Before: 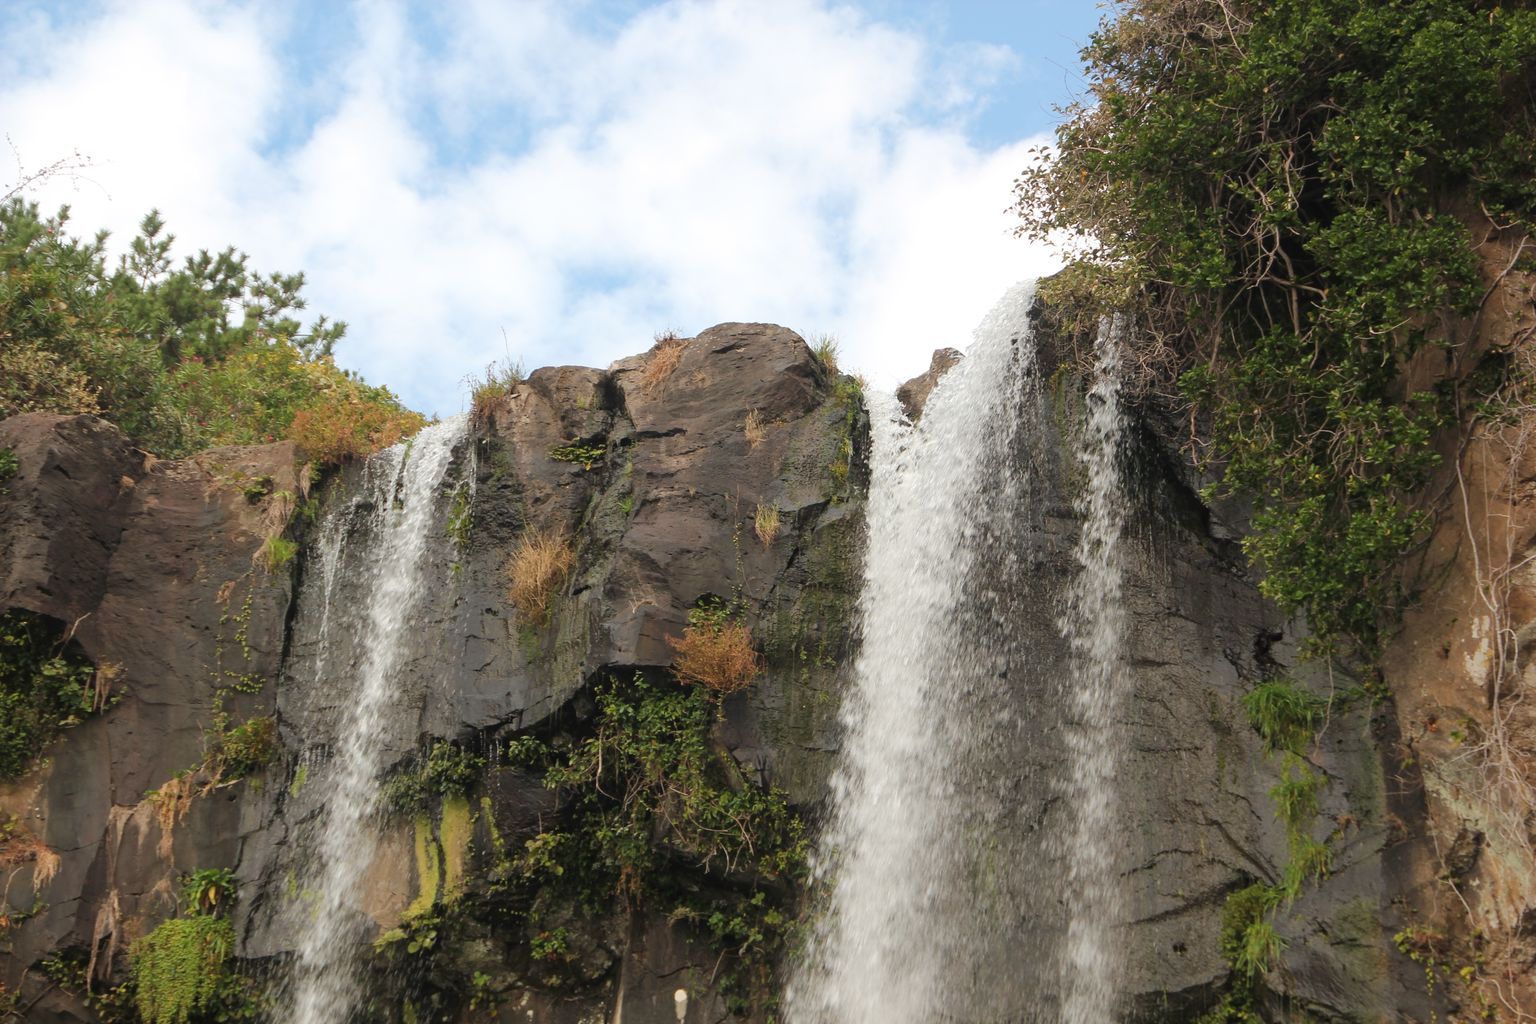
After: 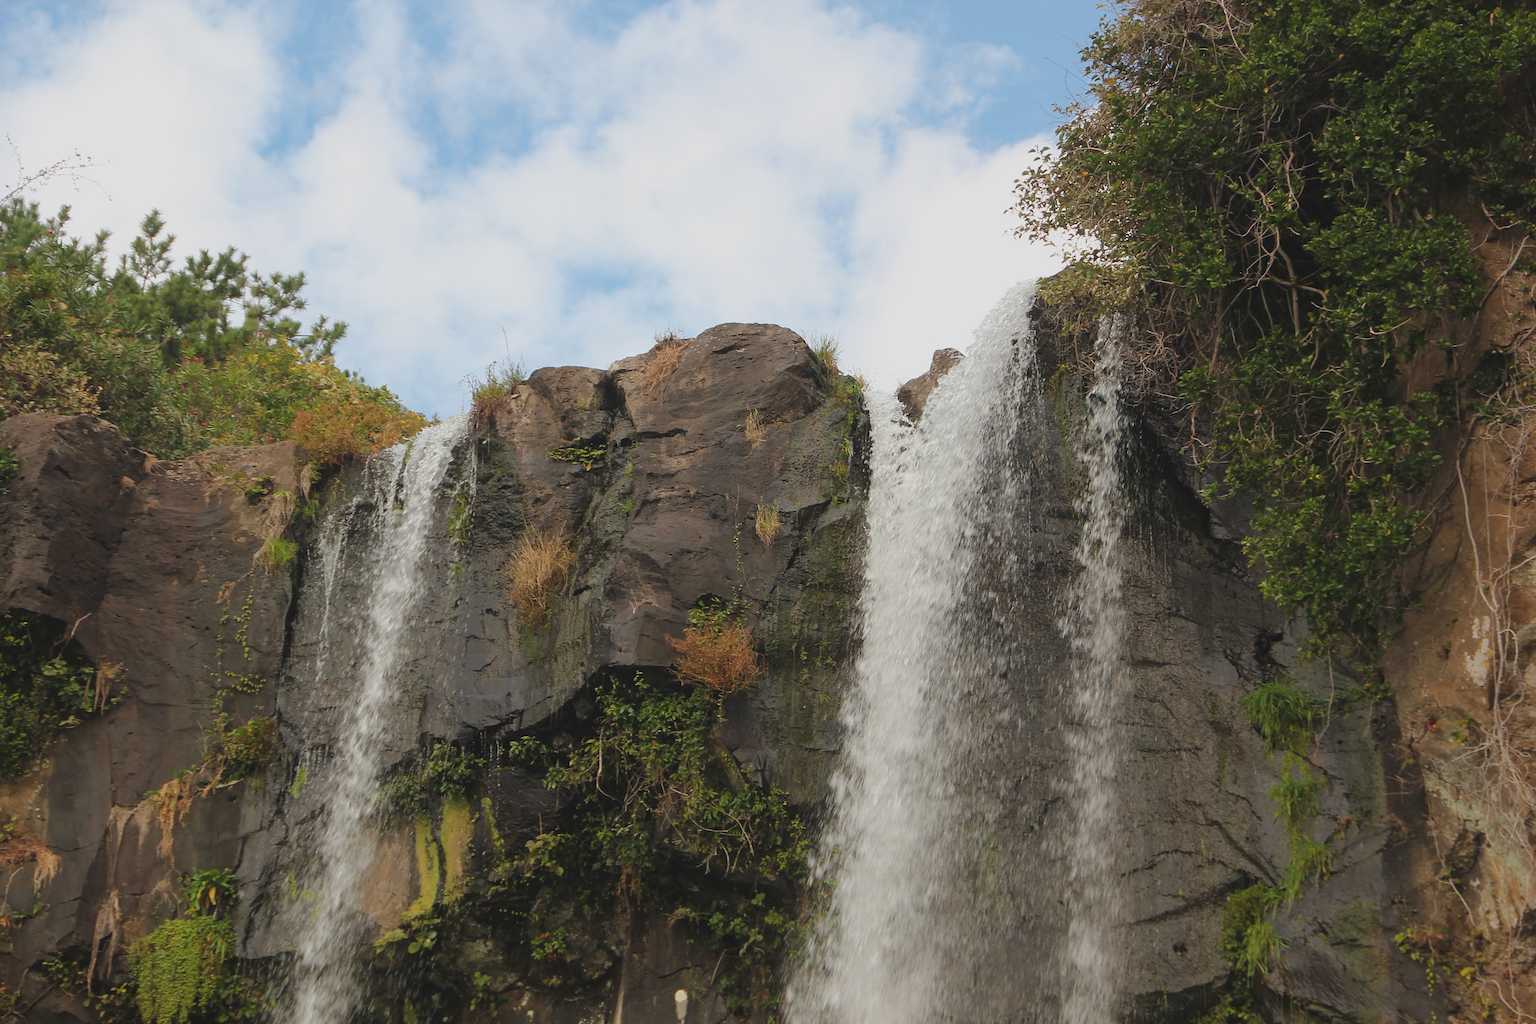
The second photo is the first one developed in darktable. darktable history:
color balance rgb: global offset › luminance 0.699%, perceptual saturation grading › global saturation 0.884%, global vibrance 20%
exposure: exposure -0.456 EV, compensate highlight preservation false
sharpen: on, module defaults
